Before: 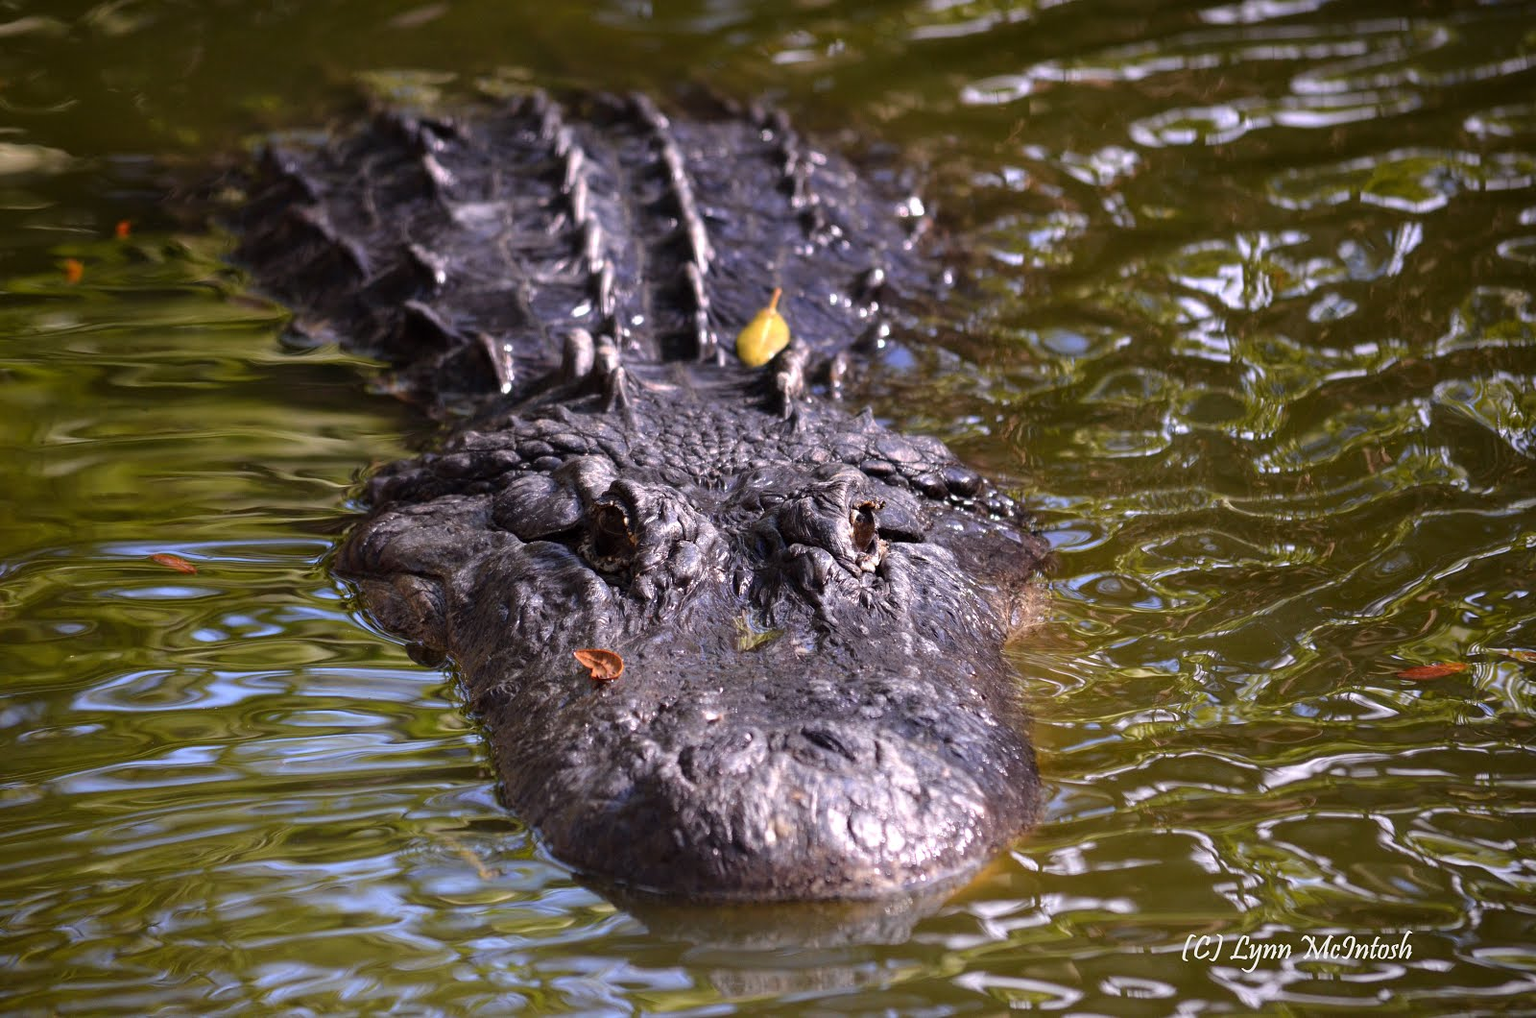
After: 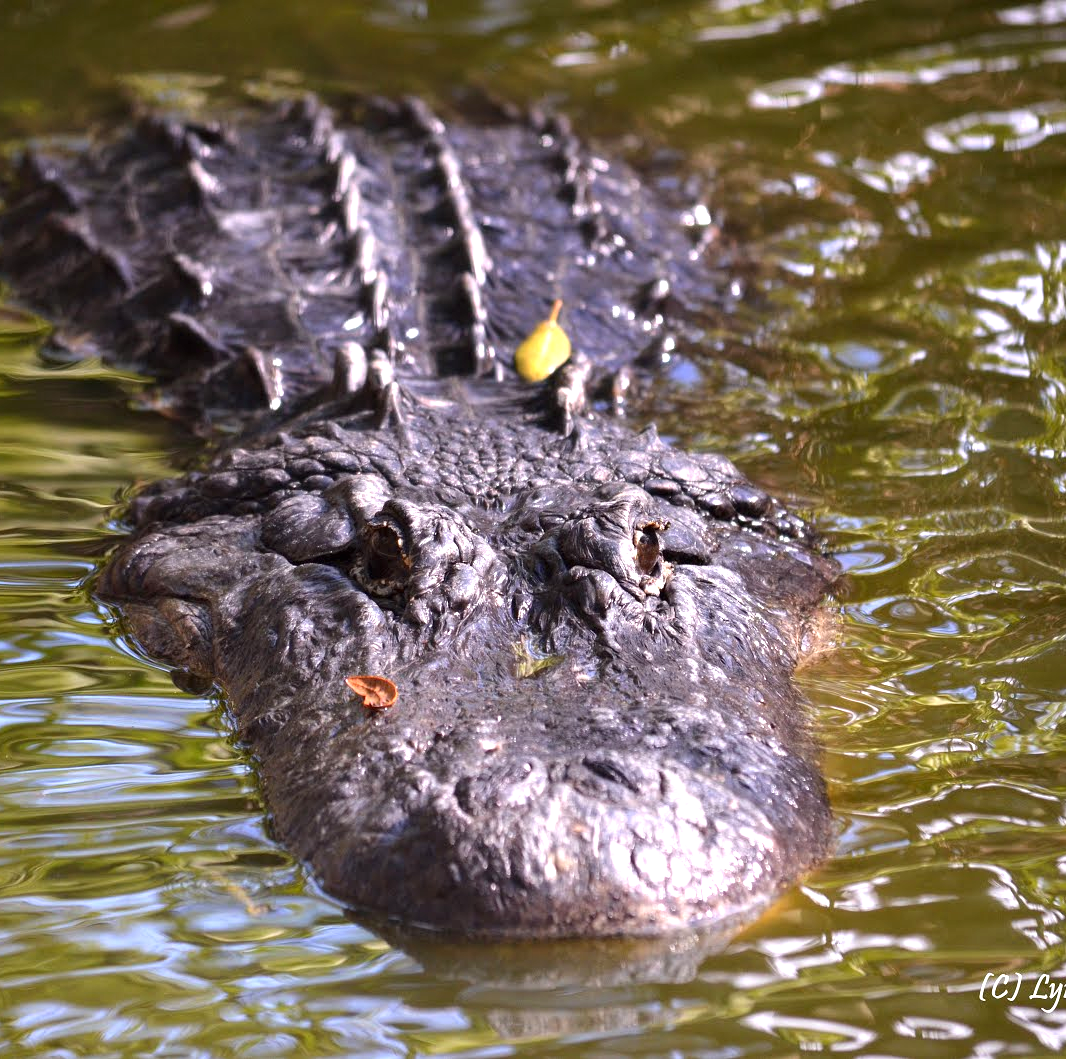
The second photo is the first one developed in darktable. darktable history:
exposure: black level correction 0, exposure 0.7 EV, compensate exposure bias true, compensate highlight preservation false
crop and rotate: left 15.754%, right 17.579%
